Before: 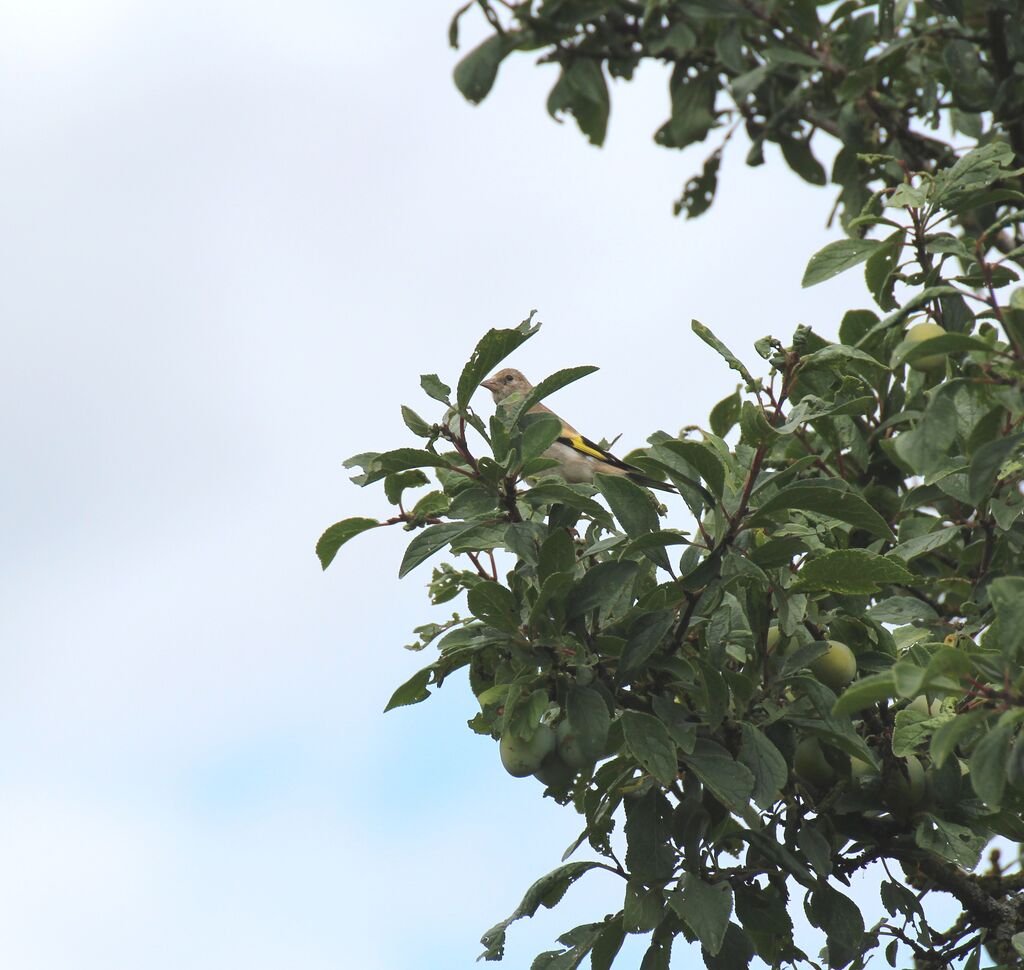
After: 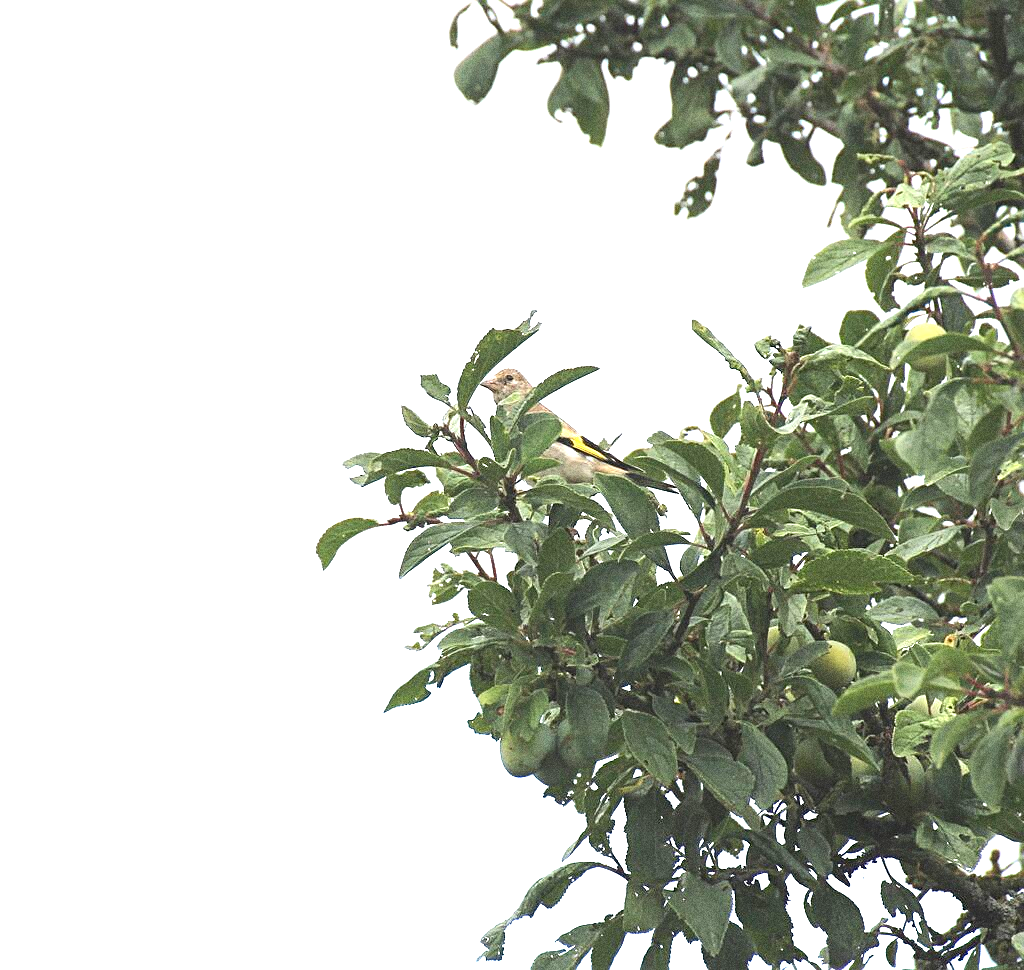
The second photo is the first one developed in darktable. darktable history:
exposure: black level correction 0.001, exposure 1.3 EV, compensate highlight preservation false
sharpen: on, module defaults
grain: coarseness 0.09 ISO, strength 40%
